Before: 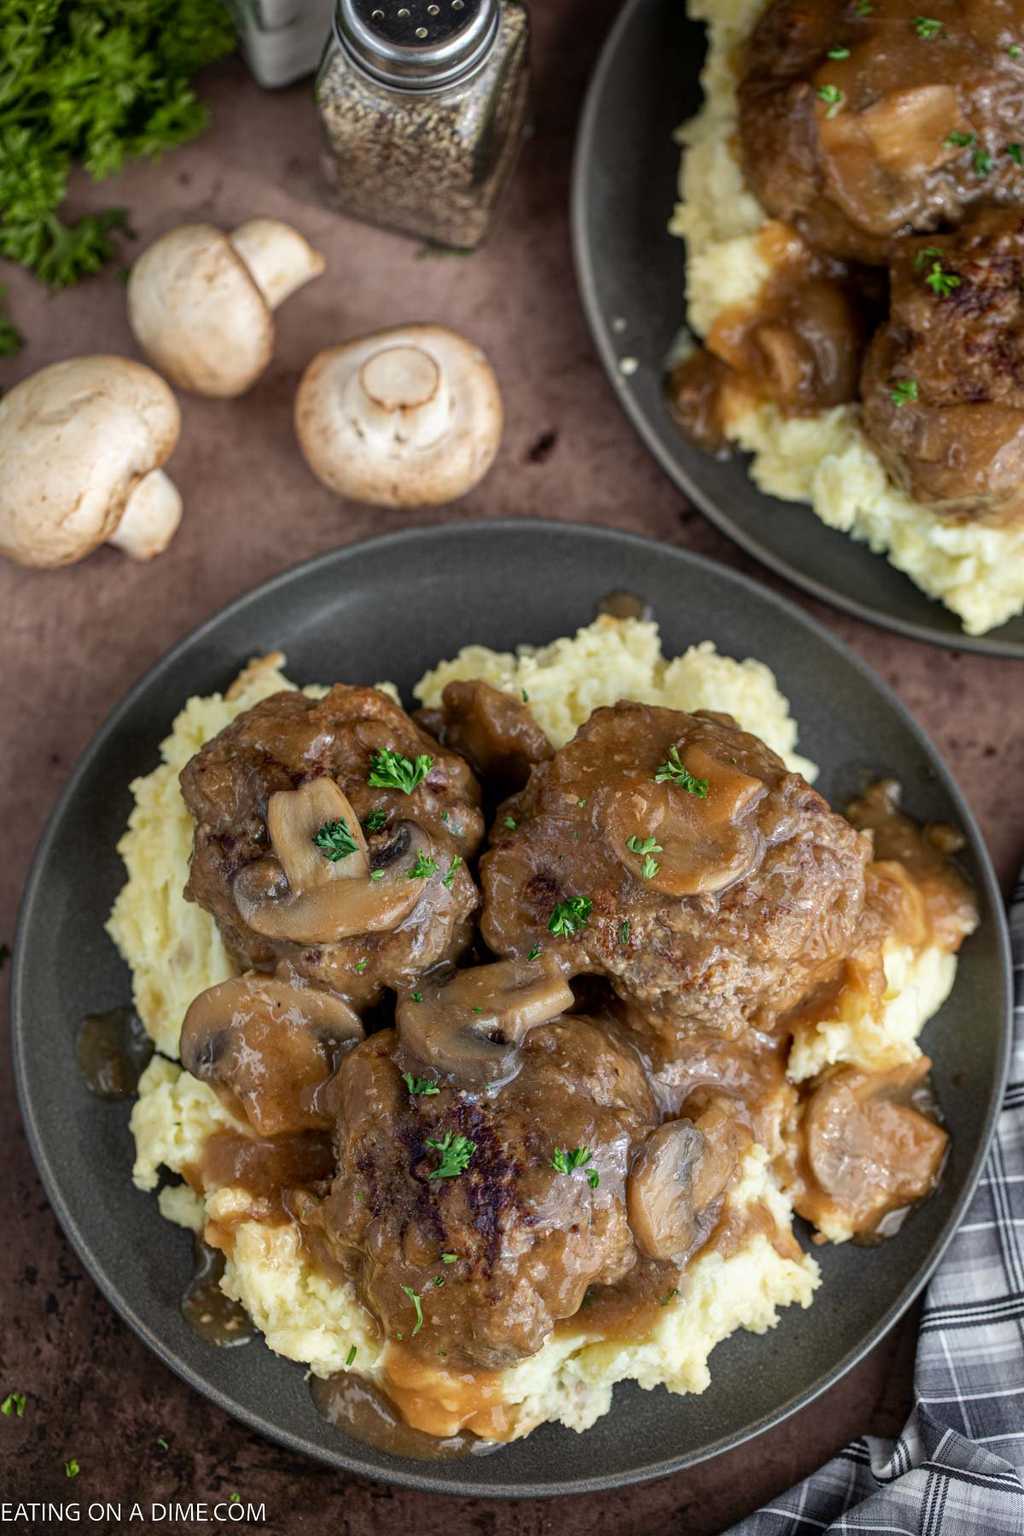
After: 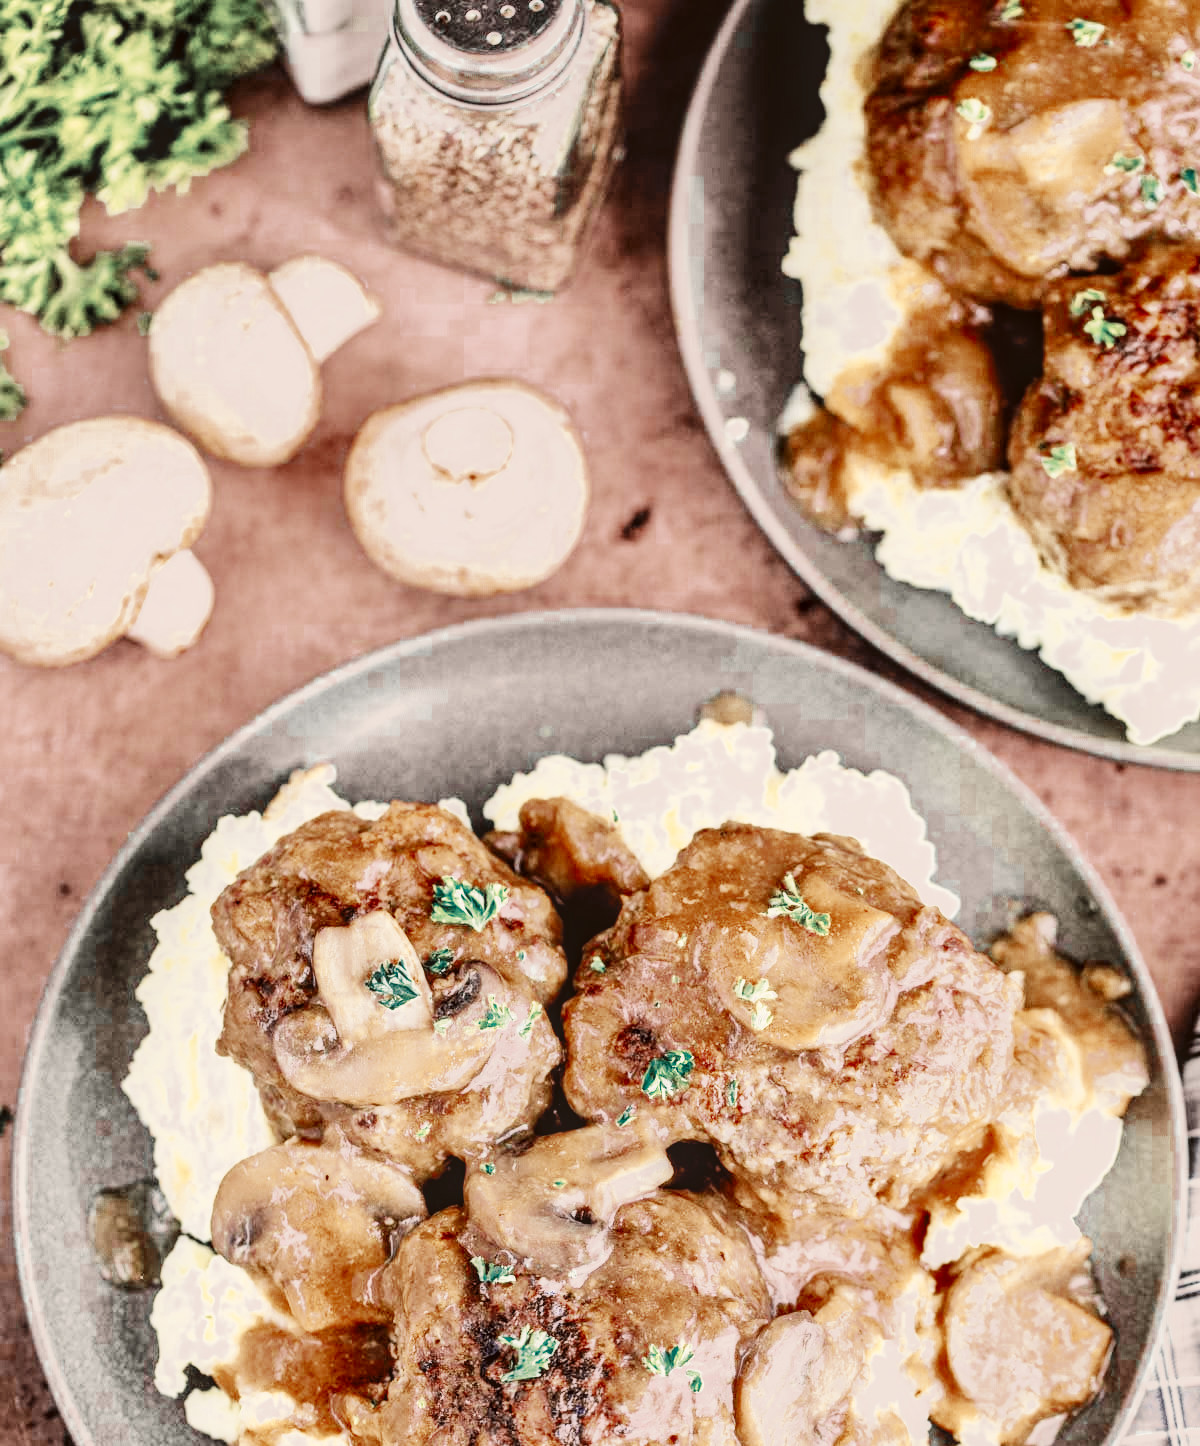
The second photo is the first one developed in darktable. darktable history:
tone curve: curves: ch0 [(0, 0.026) (0.172, 0.194) (0.398, 0.437) (0.469, 0.544) (0.612, 0.741) (0.845, 0.926) (1, 0.968)]; ch1 [(0, 0) (0.437, 0.453) (0.472, 0.467) (0.502, 0.502) (0.531, 0.546) (0.574, 0.583) (0.617, 0.64) (0.699, 0.749) (0.859, 0.919) (1, 1)]; ch2 [(0, 0) (0.33, 0.301) (0.421, 0.443) (0.476, 0.502) (0.511, 0.504) (0.553, 0.553) (0.595, 0.586) (0.664, 0.664) (1, 1)], color space Lab, independent channels, preserve colors none
exposure: exposure 0.175 EV, compensate highlight preservation false
color correction: highlights a* 6.79, highlights b* 7.75, shadows a* 5.87, shadows b* 6.87, saturation 0.896
base curve: curves: ch0 [(0, 0) (0.007, 0.004) (0.027, 0.03) (0.046, 0.07) (0.207, 0.54) (0.442, 0.872) (0.673, 0.972) (1, 1)], exposure shift 0.01, preserve colors none
color zones: curves: ch0 [(0, 0.5) (0.125, 0.4) (0.25, 0.5) (0.375, 0.4) (0.5, 0.4) (0.625, 0.35) (0.75, 0.35) (0.875, 0.5)]; ch1 [(0, 0.35) (0.125, 0.45) (0.25, 0.35) (0.375, 0.35) (0.5, 0.35) (0.625, 0.35) (0.75, 0.45) (0.875, 0.35)]; ch2 [(0, 0.6) (0.125, 0.5) (0.25, 0.5) (0.375, 0.6) (0.5, 0.6) (0.625, 0.5) (0.75, 0.5) (0.875, 0.5)], mix 101.13%
crop: bottom 19.664%
local contrast: on, module defaults
tone equalizer: -7 EV 0.14 EV, -6 EV 0.598 EV, -5 EV 1.14 EV, -4 EV 1.36 EV, -3 EV 1.12 EV, -2 EV 0.6 EV, -1 EV 0.15 EV
